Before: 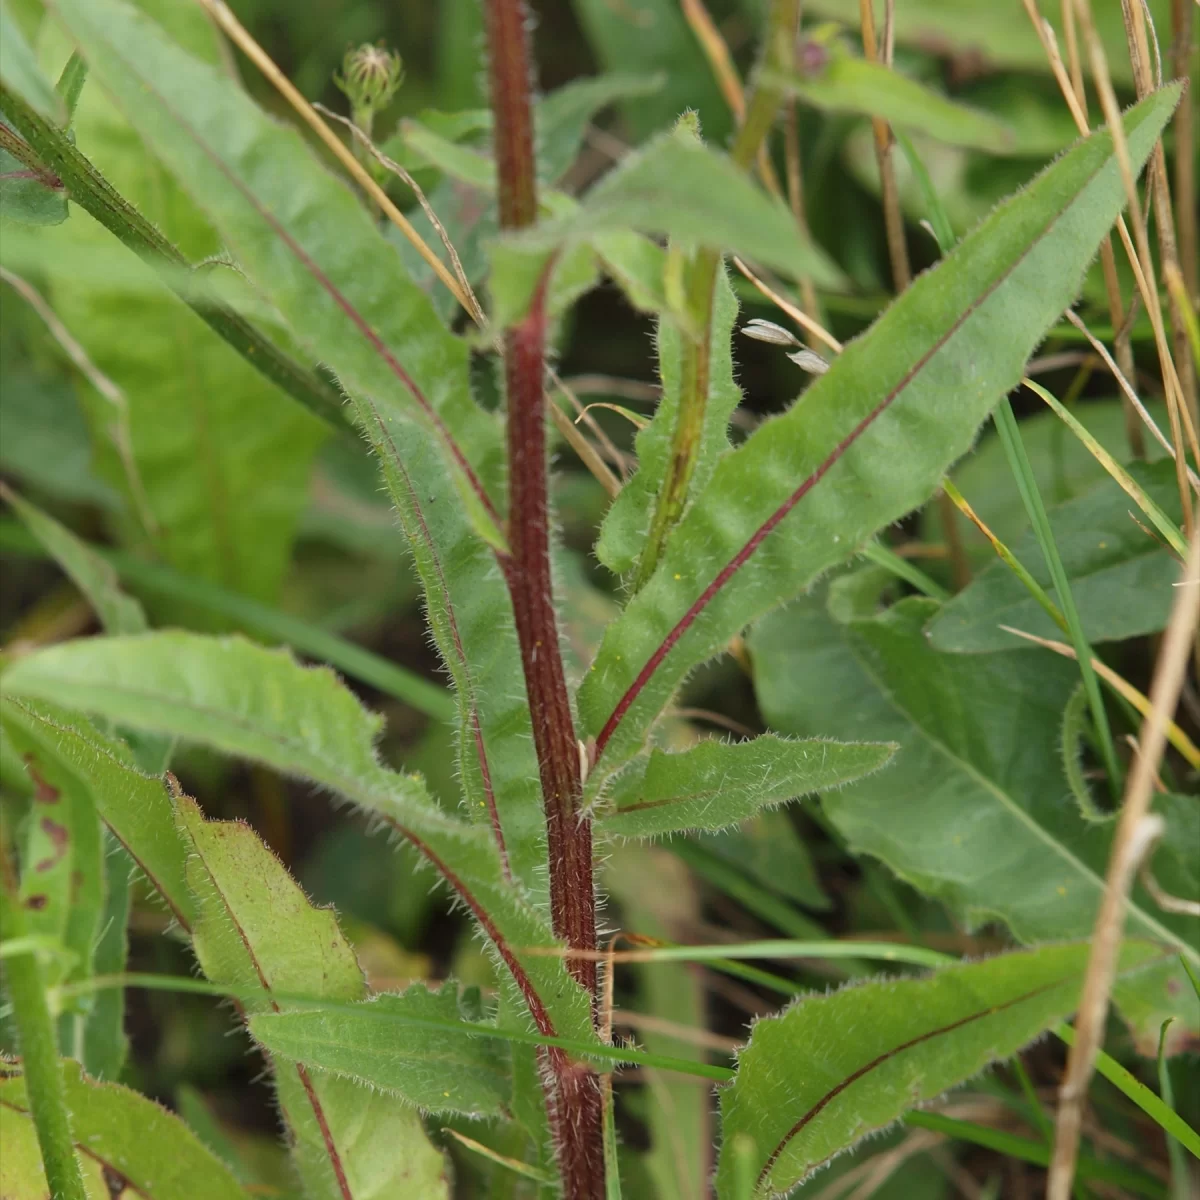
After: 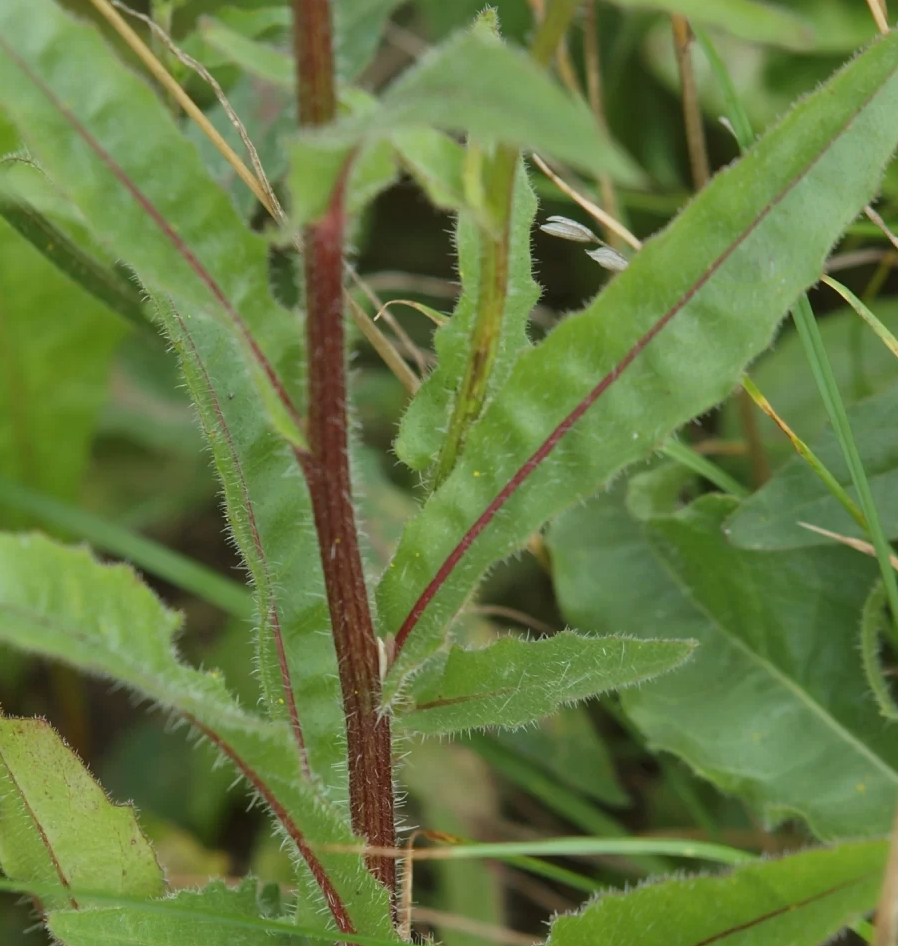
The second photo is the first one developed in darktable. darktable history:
white balance: red 0.954, blue 1.079
crop: left 16.768%, top 8.653%, right 8.362%, bottom 12.485%
color balance: mode lift, gamma, gain (sRGB), lift [1.04, 1, 1, 0.97], gamma [1.01, 1, 1, 0.97], gain [0.96, 1, 1, 0.97]
